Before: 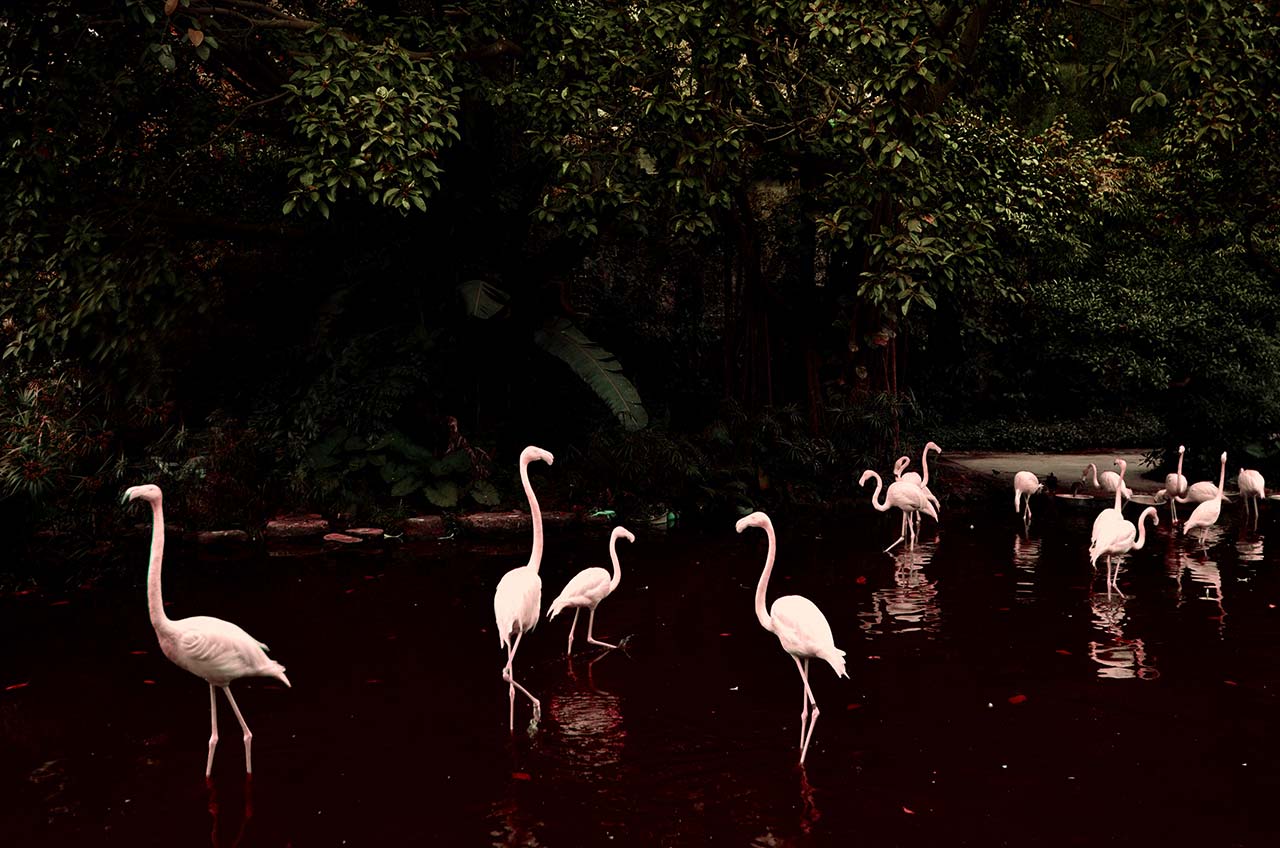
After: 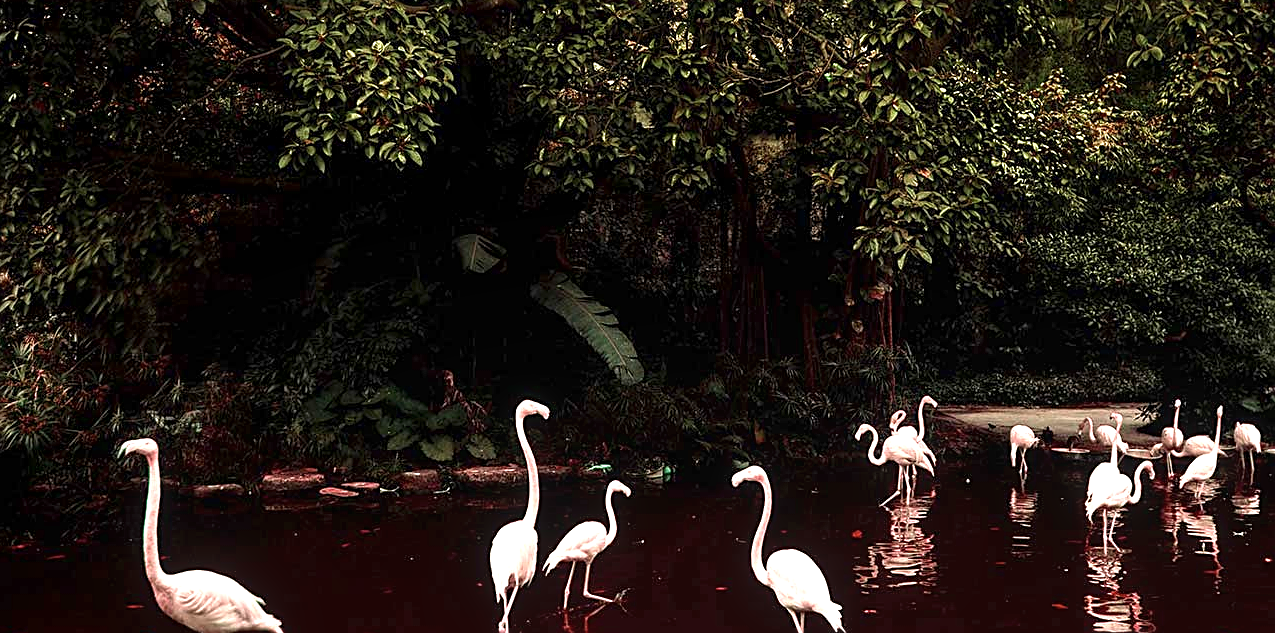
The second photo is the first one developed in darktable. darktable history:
local contrast: on, module defaults
exposure: exposure 1.25 EV, compensate exposure bias true, compensate highlight preservation false
sharpen: on, module defaults
crop: left 0.387%, top 5.469%, bottom 19.809%
